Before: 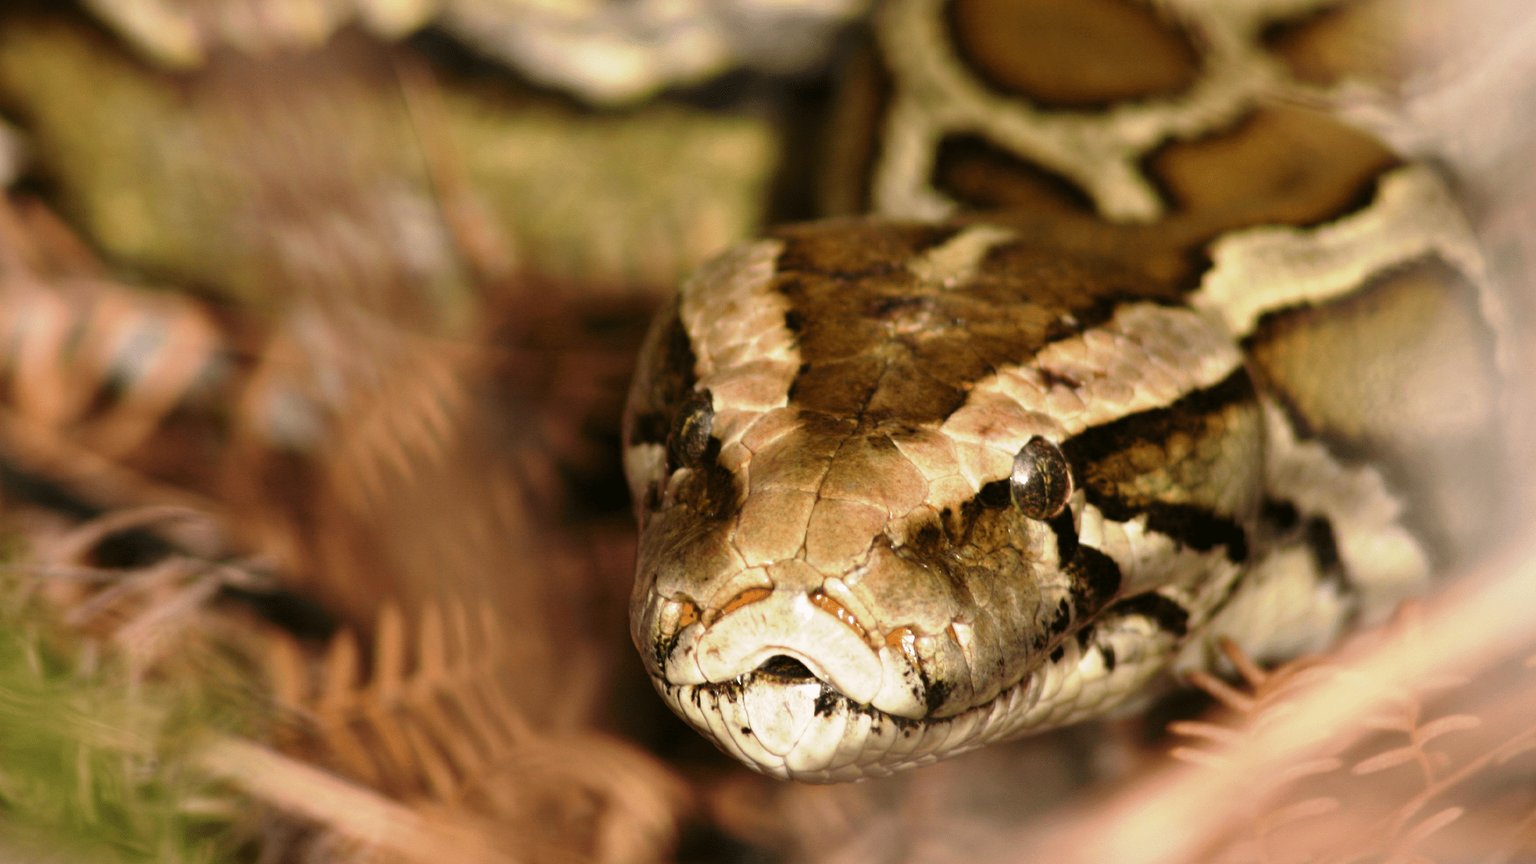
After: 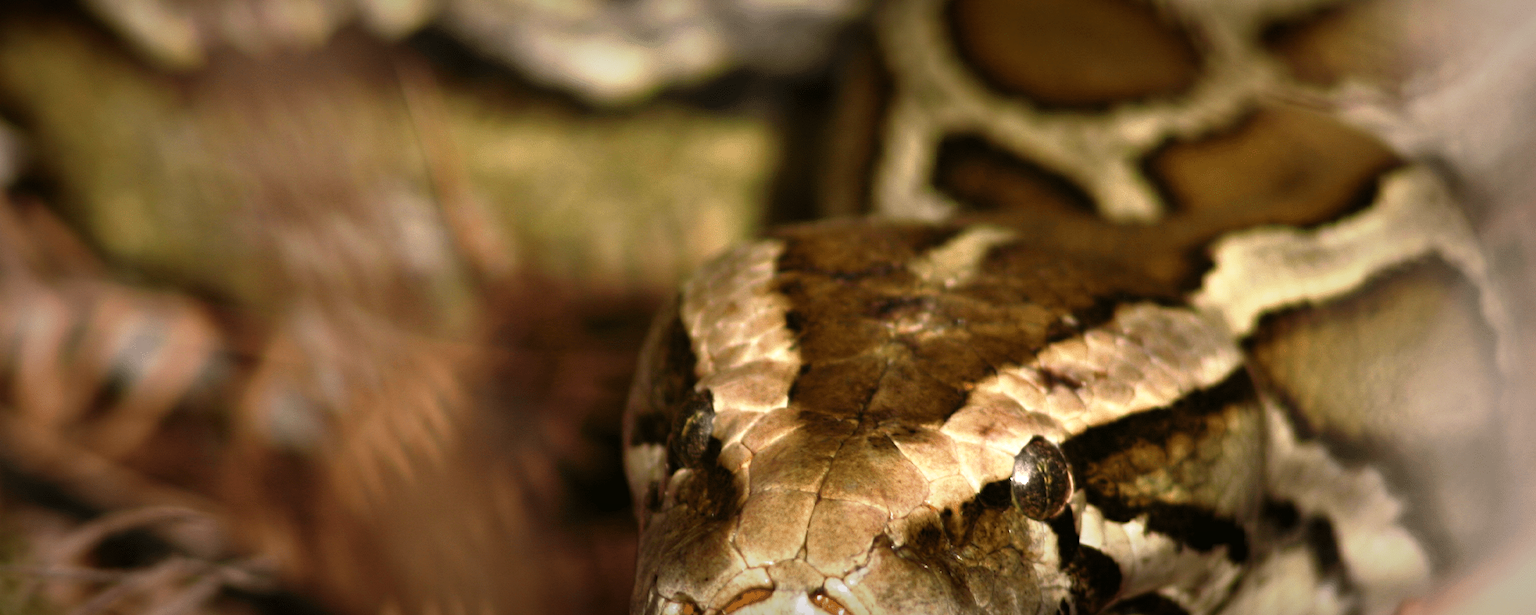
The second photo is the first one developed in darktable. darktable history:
crop: right 0.001%, bottom 28.715%
tone equalizer: -8 EV -0.001 EV, -7 EV 0.003 EV, -6 EV -0.005 EV, -5 EV -0.009 EV, -4 EV -0.054 EV, -3 EV -0.21 EV, -2 EV -0.278 EV, -1 EV 0.089 EV, +0 EV 0.305 EV, smoothing diameter 25%, edges refinement/feathering 12.87, preserve details guided filter
shadows and highlights: shadows 0.787, highlights 40.44
vignetting: fall-off start 52.69%, saturation -0.002, automatic ratio true, width/height ratio 1.314, shape 0.229
